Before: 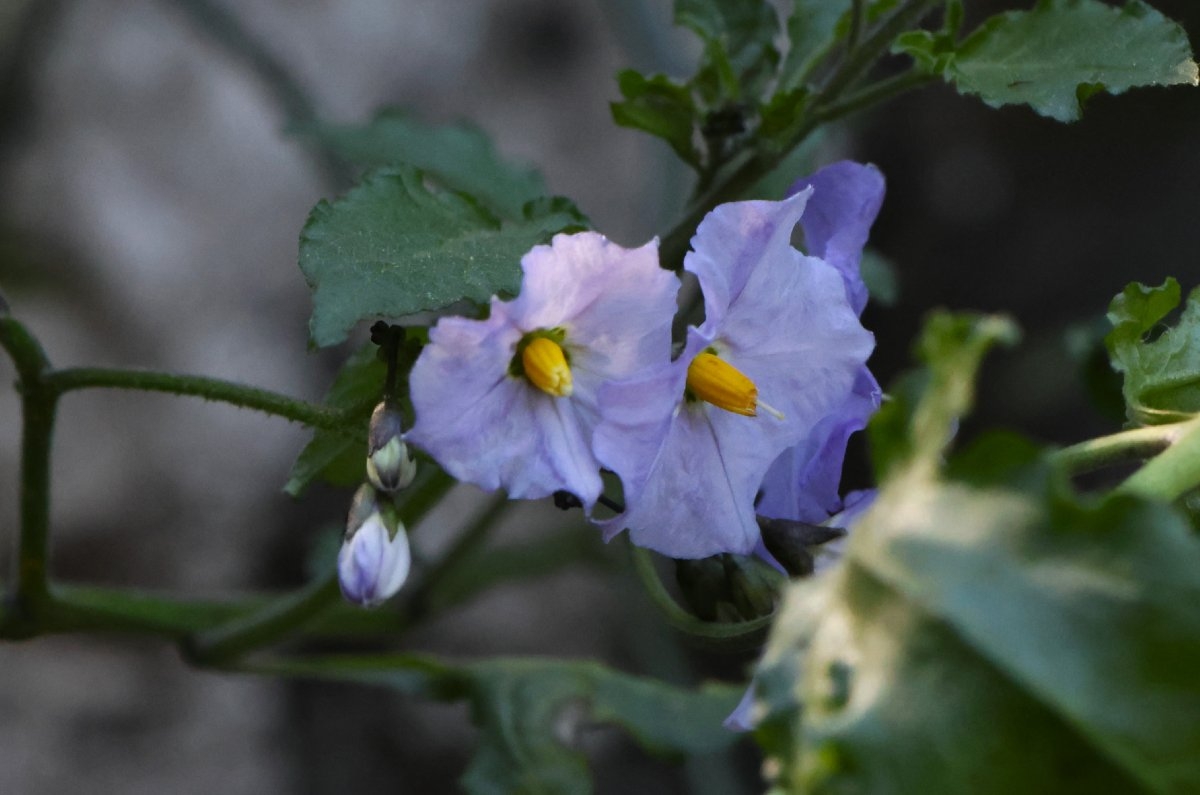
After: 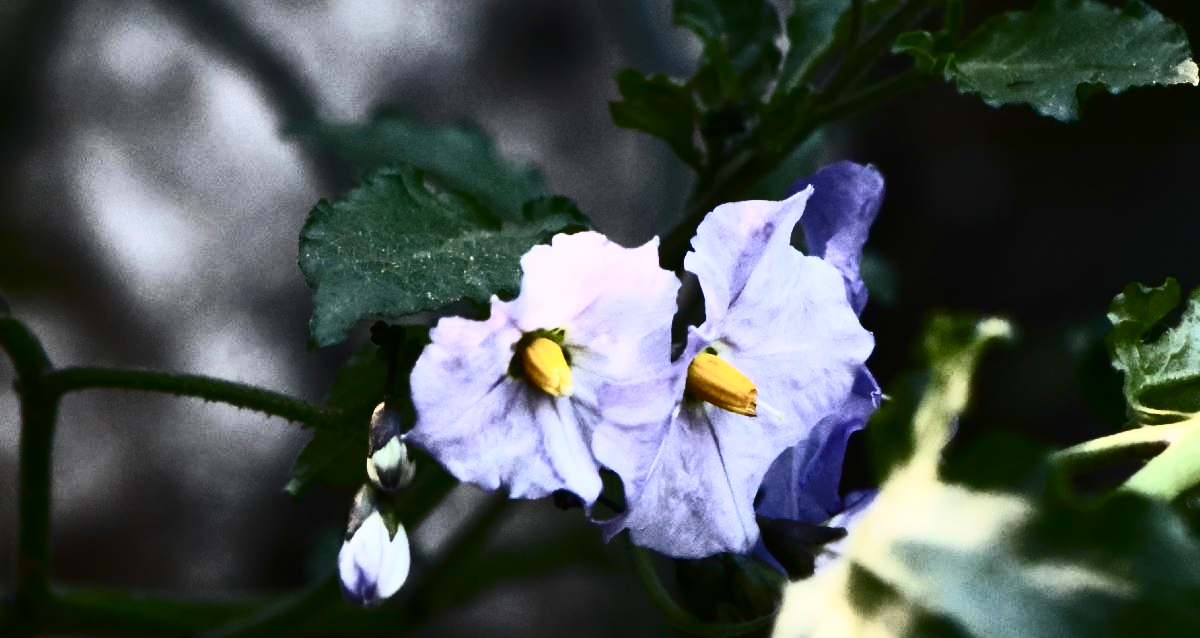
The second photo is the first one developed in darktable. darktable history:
exposure: exposure 0.2 EV, compensate highlight preservation false
crop: bottom 19.644%
contrast brightness saturation: contrast 0.93, brightness 0.2
